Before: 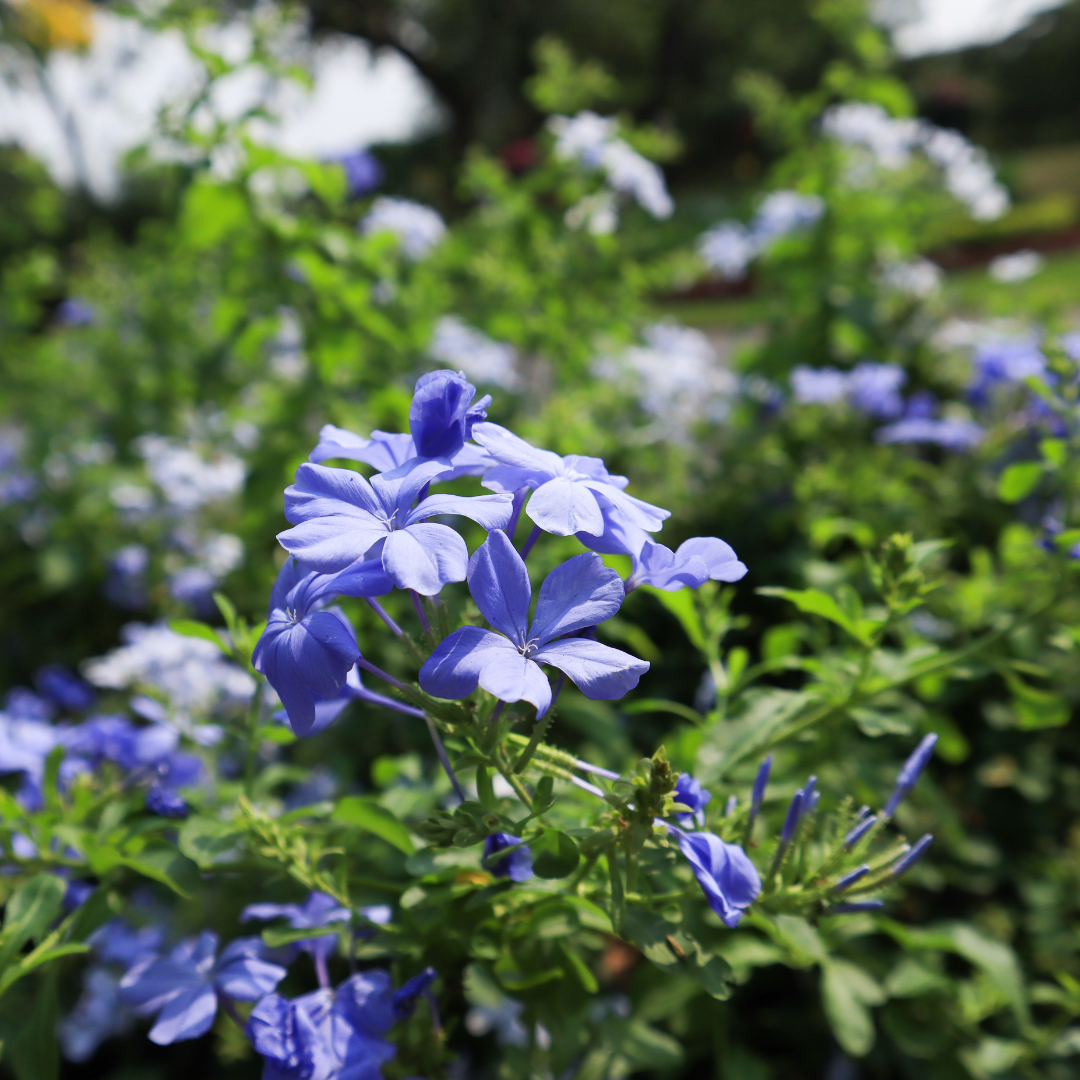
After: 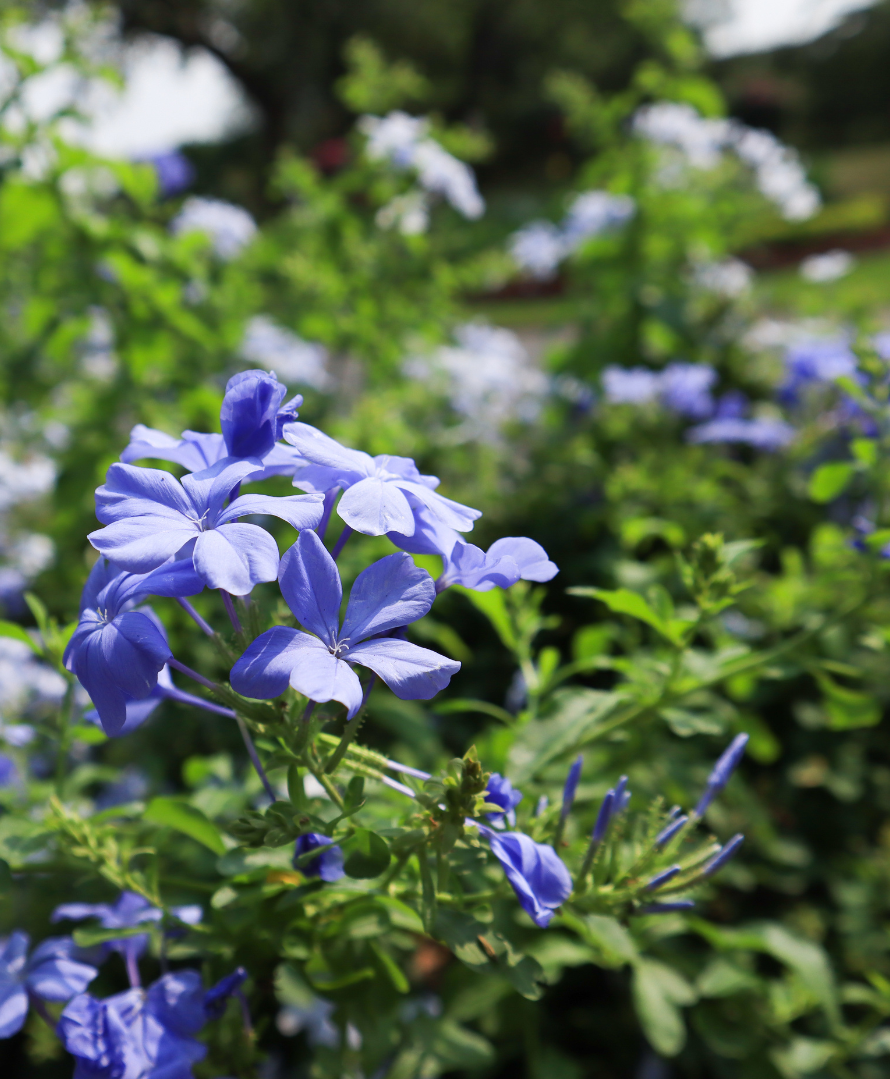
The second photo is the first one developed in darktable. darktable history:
exposure: compensate highlight preservation false
crop: left 17.582%, bottom 0.031%
